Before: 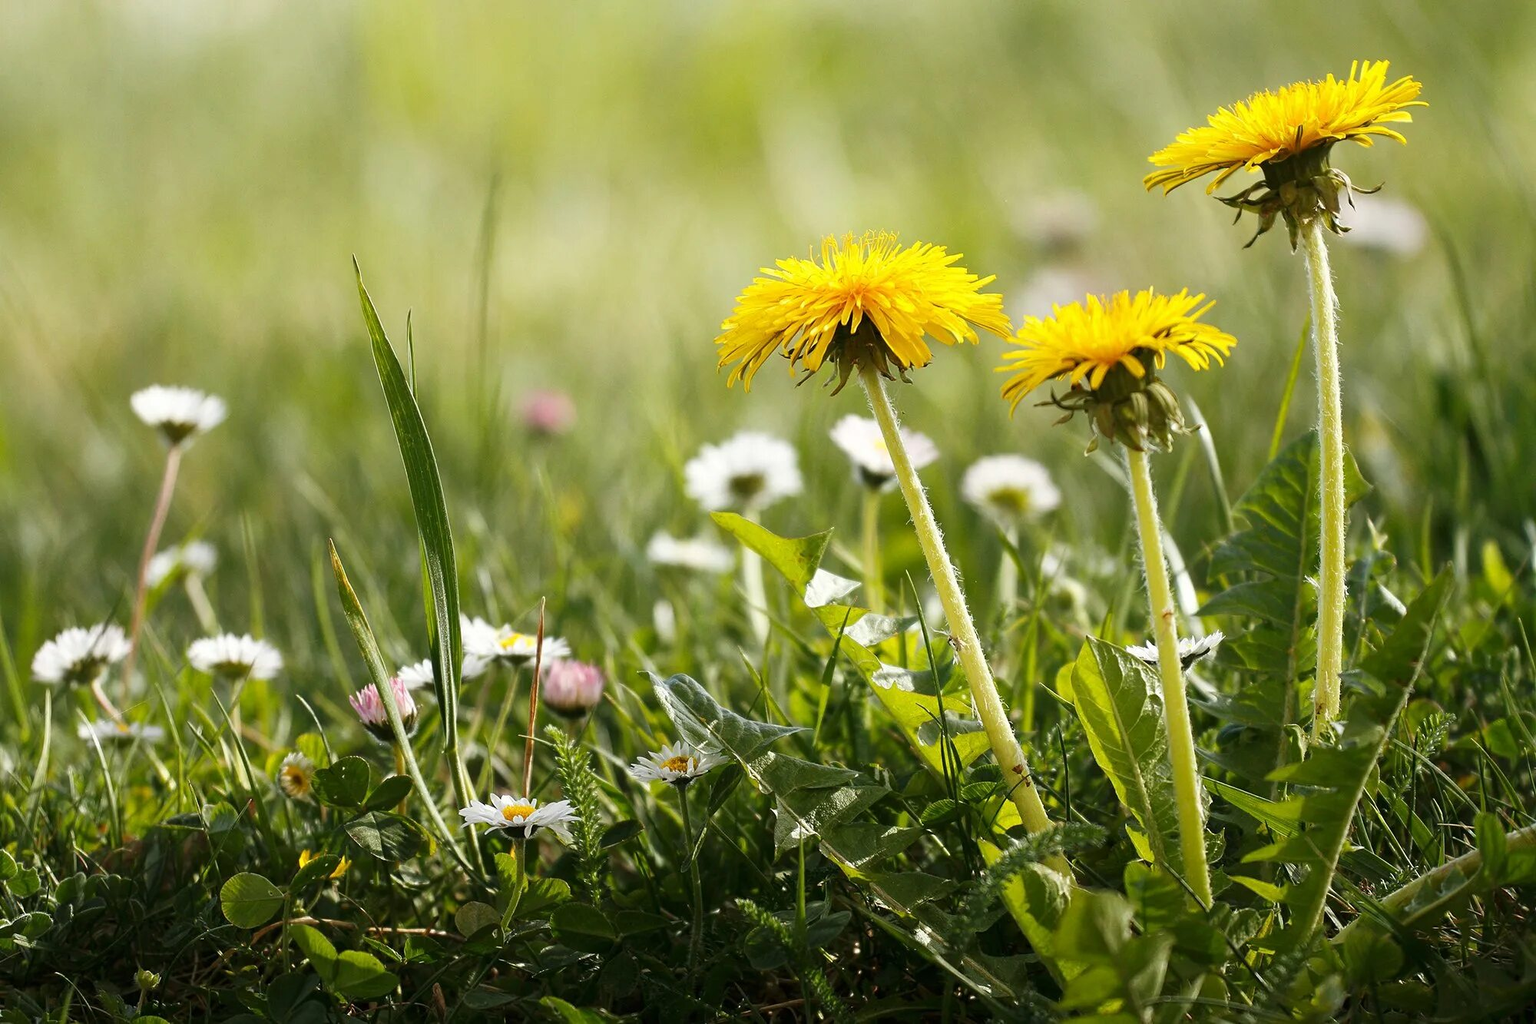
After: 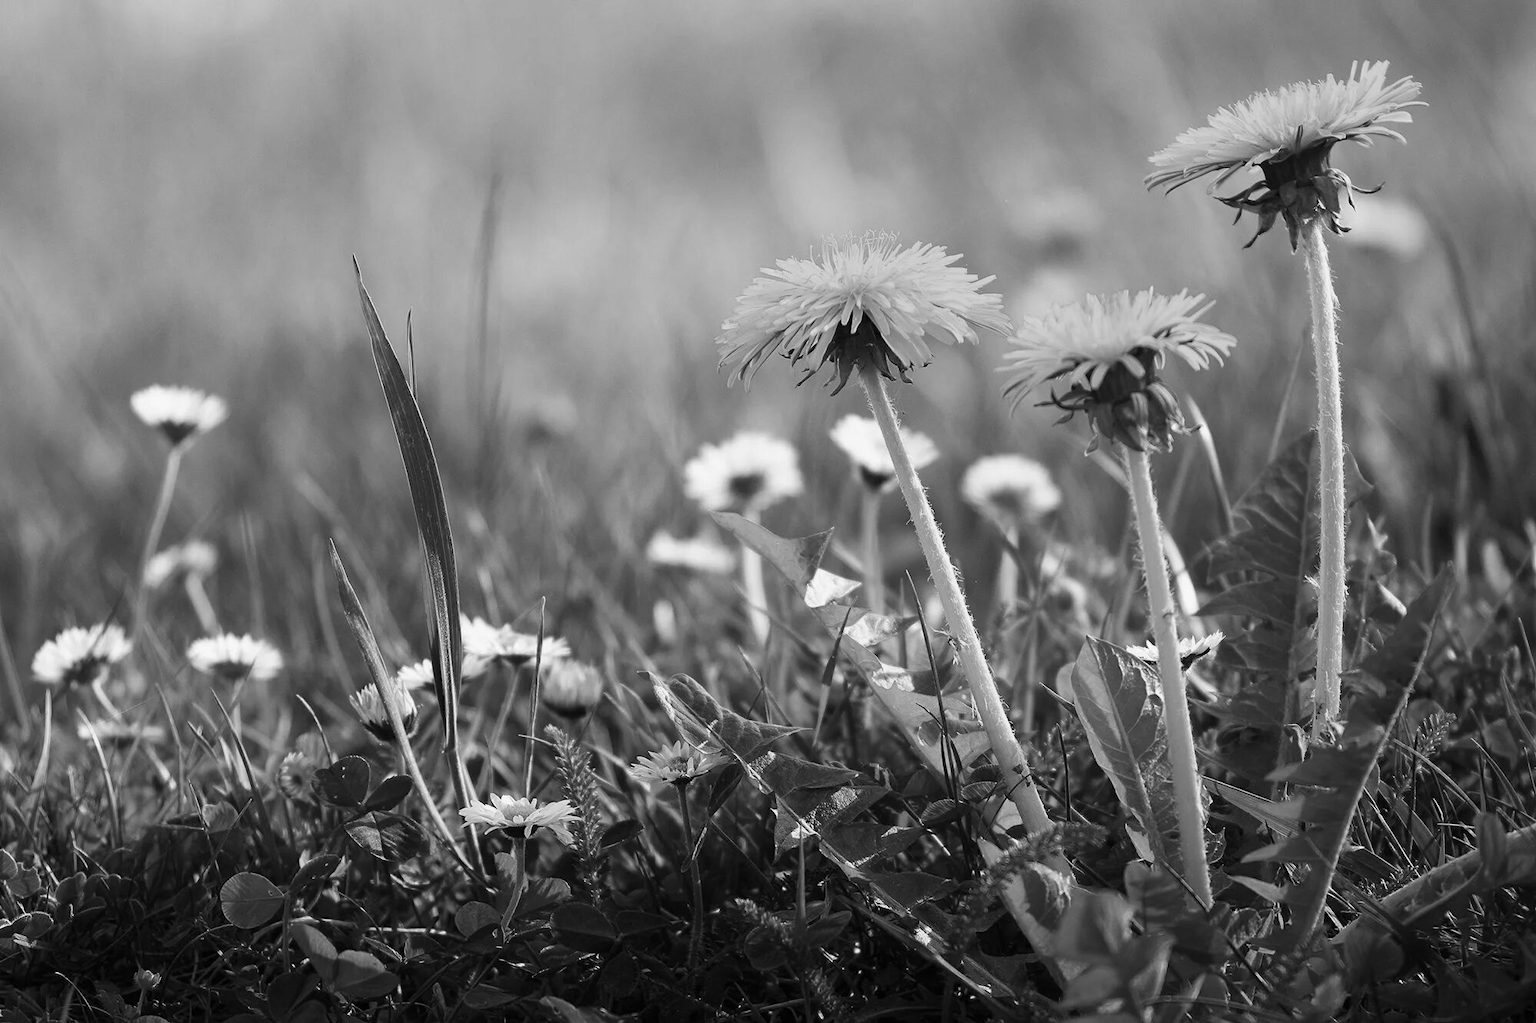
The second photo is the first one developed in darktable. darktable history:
color calibration: output gray [0.31, 0.36, 0.33, 0], gray › normalize channels true, illuminant same as pipeline (D50), adaptation XYZ, x 0.346, y 0.359, gamut compression 0
tone equalizer: on, module defaults
